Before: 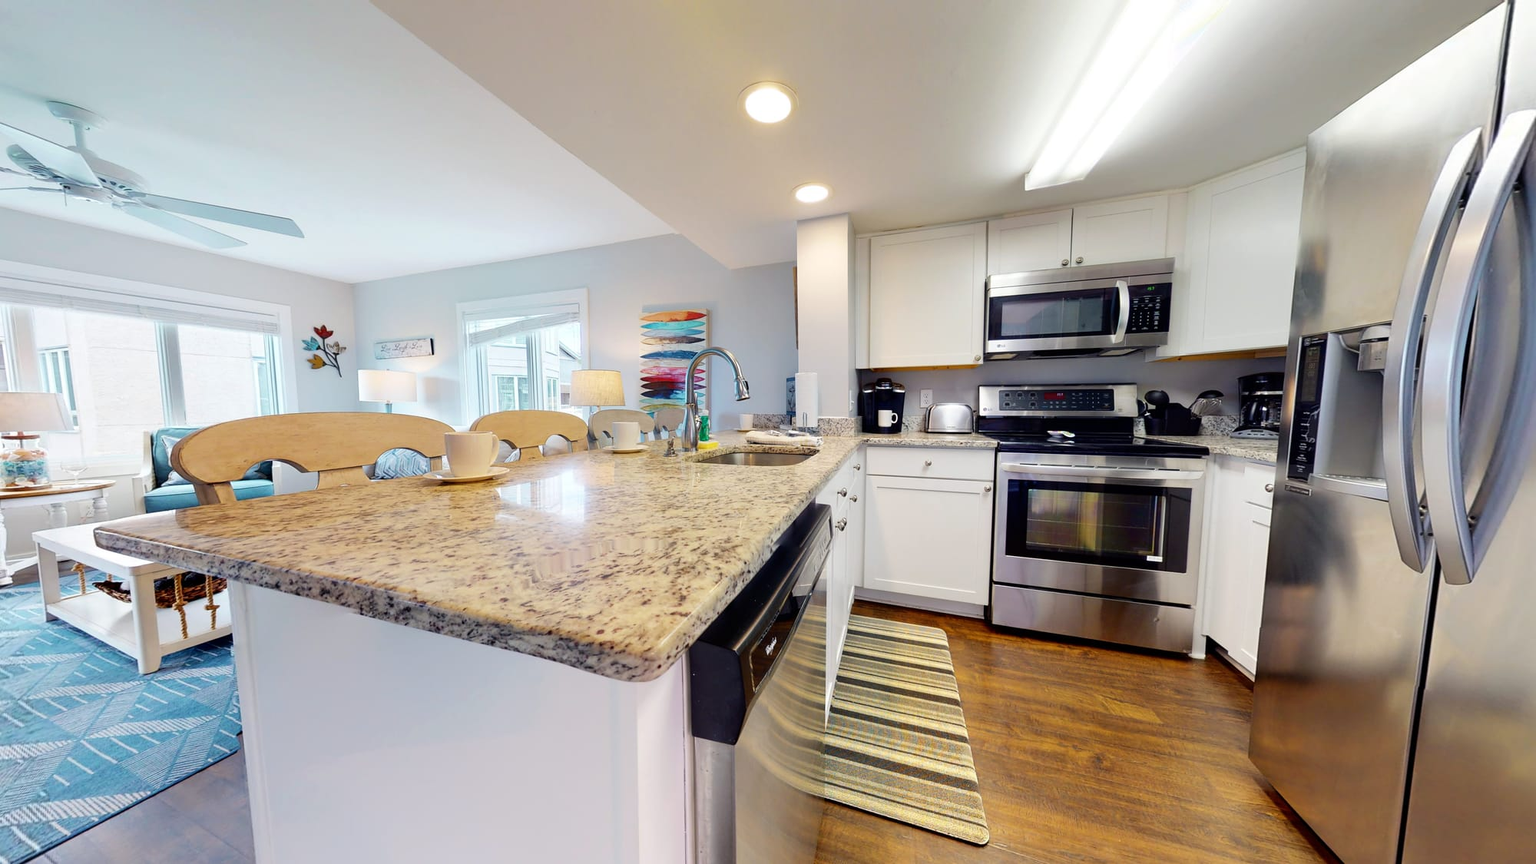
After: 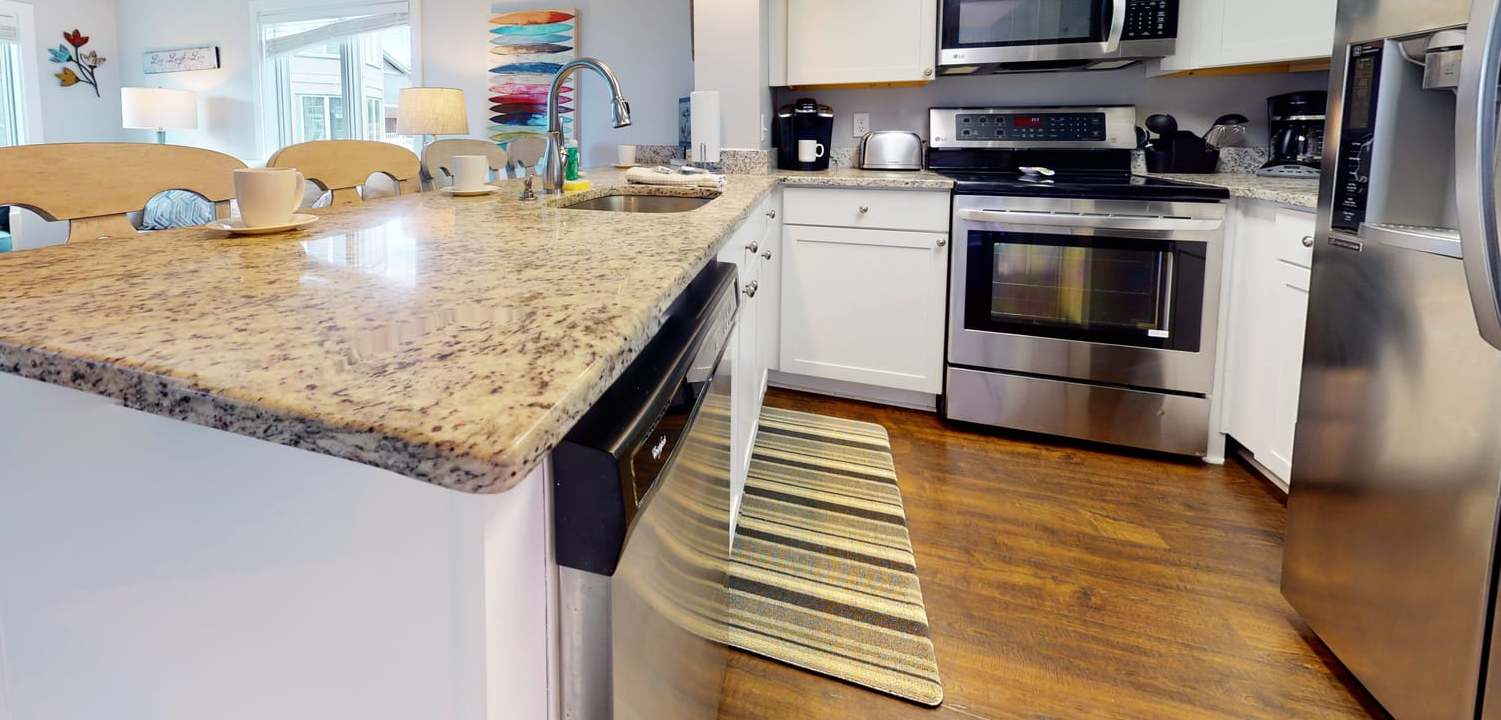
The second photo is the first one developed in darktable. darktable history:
crop and rotate: left 17.257%, top 35.023%, right 7.691%, bottom 0.944%
